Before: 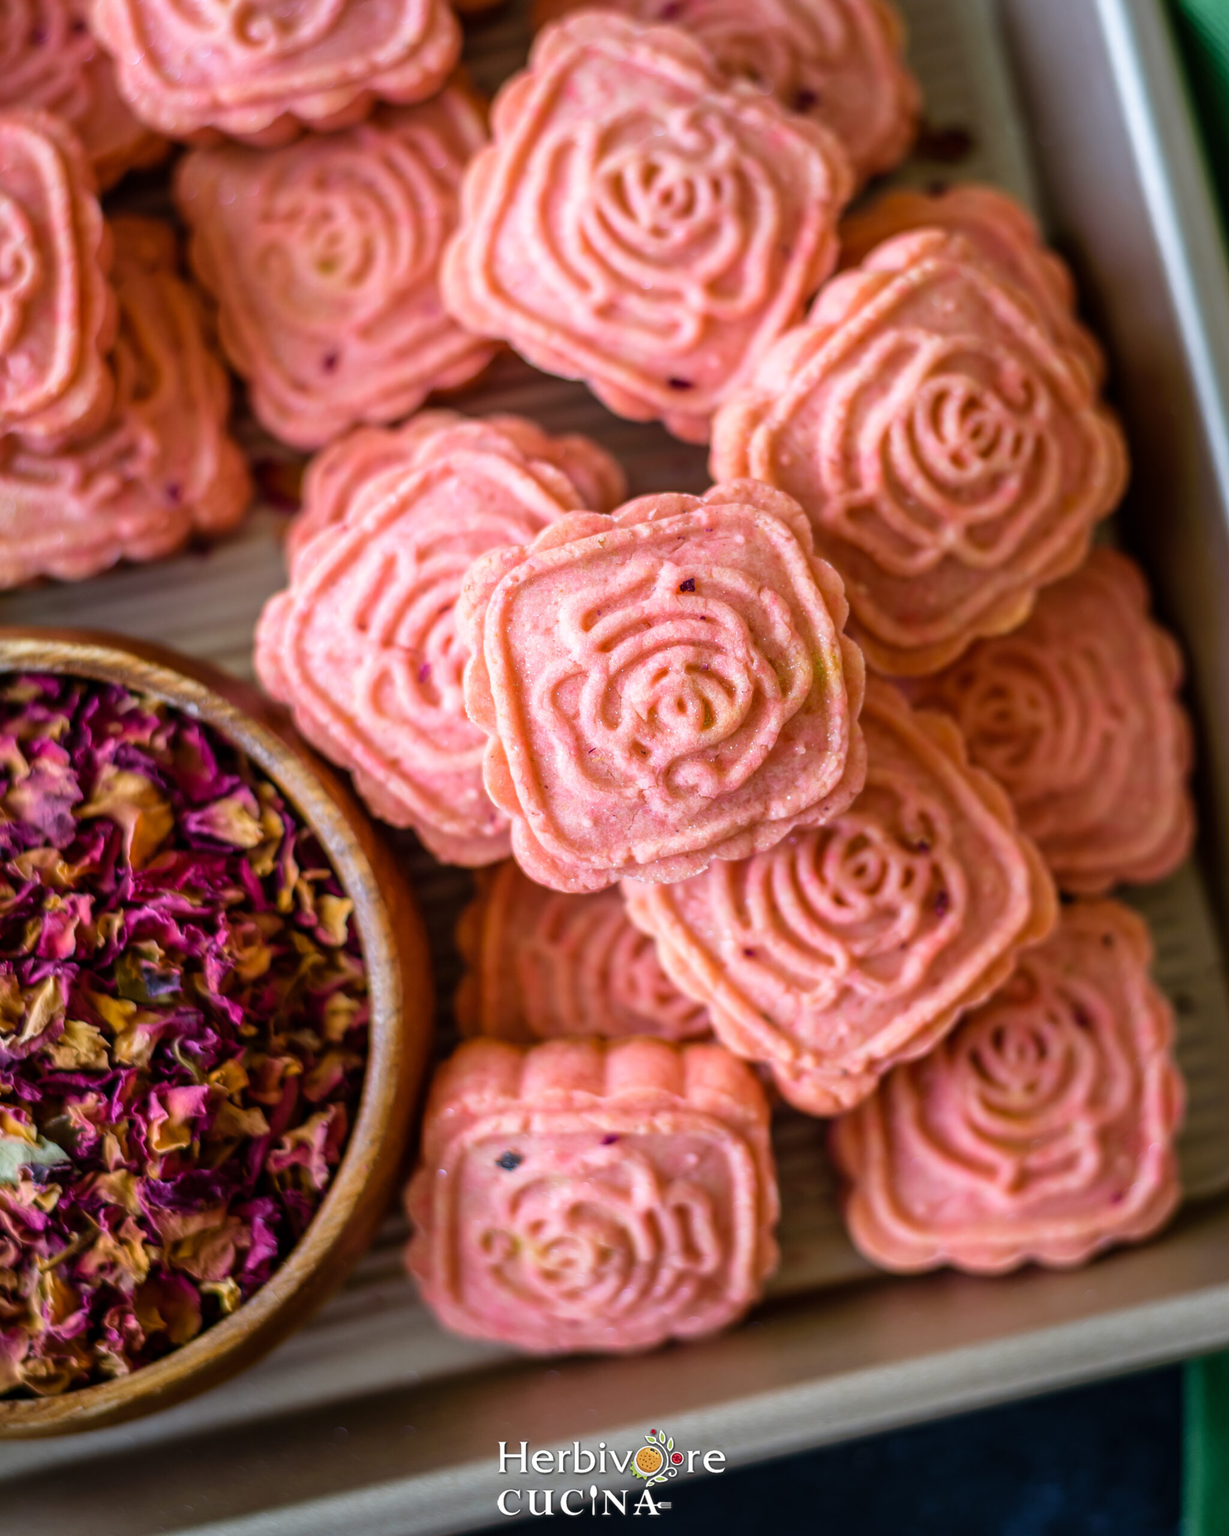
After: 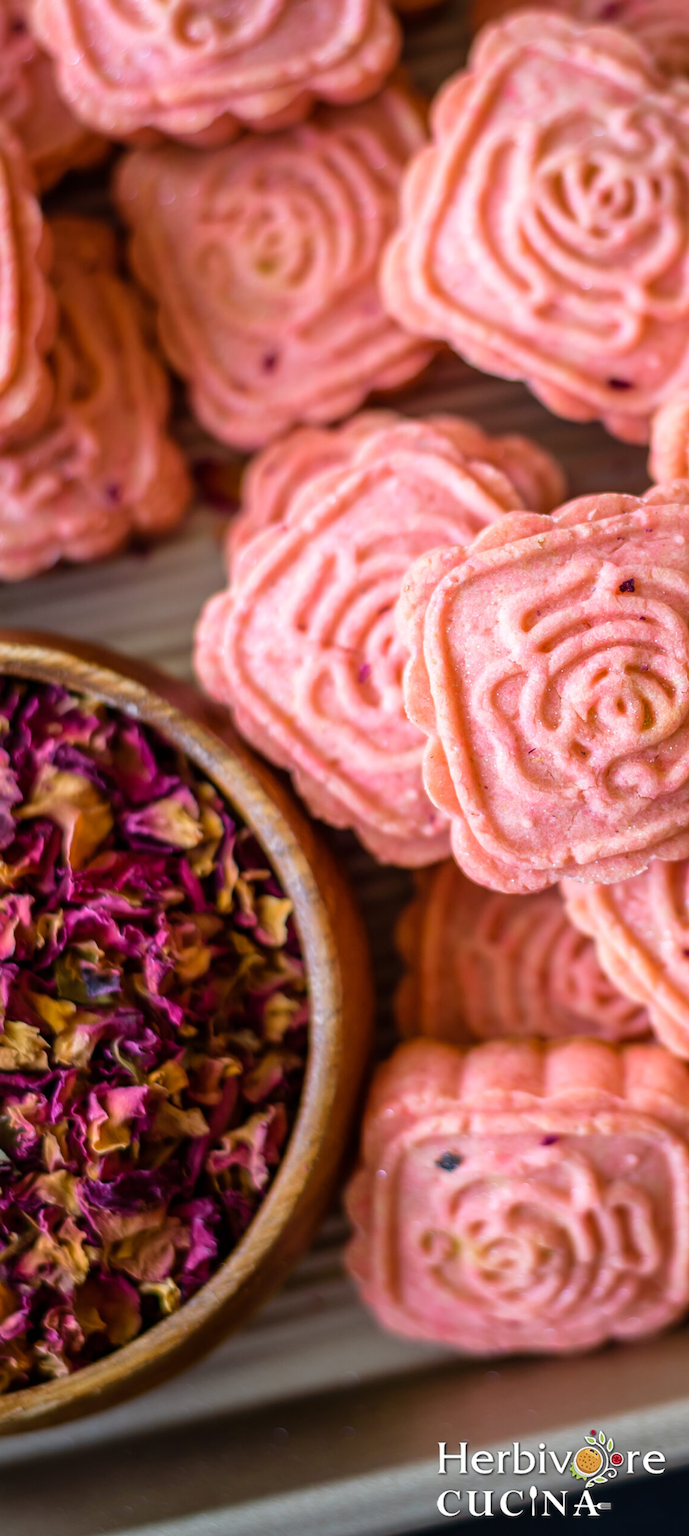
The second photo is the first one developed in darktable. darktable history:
crop: left 4.973%, right 38.898%
